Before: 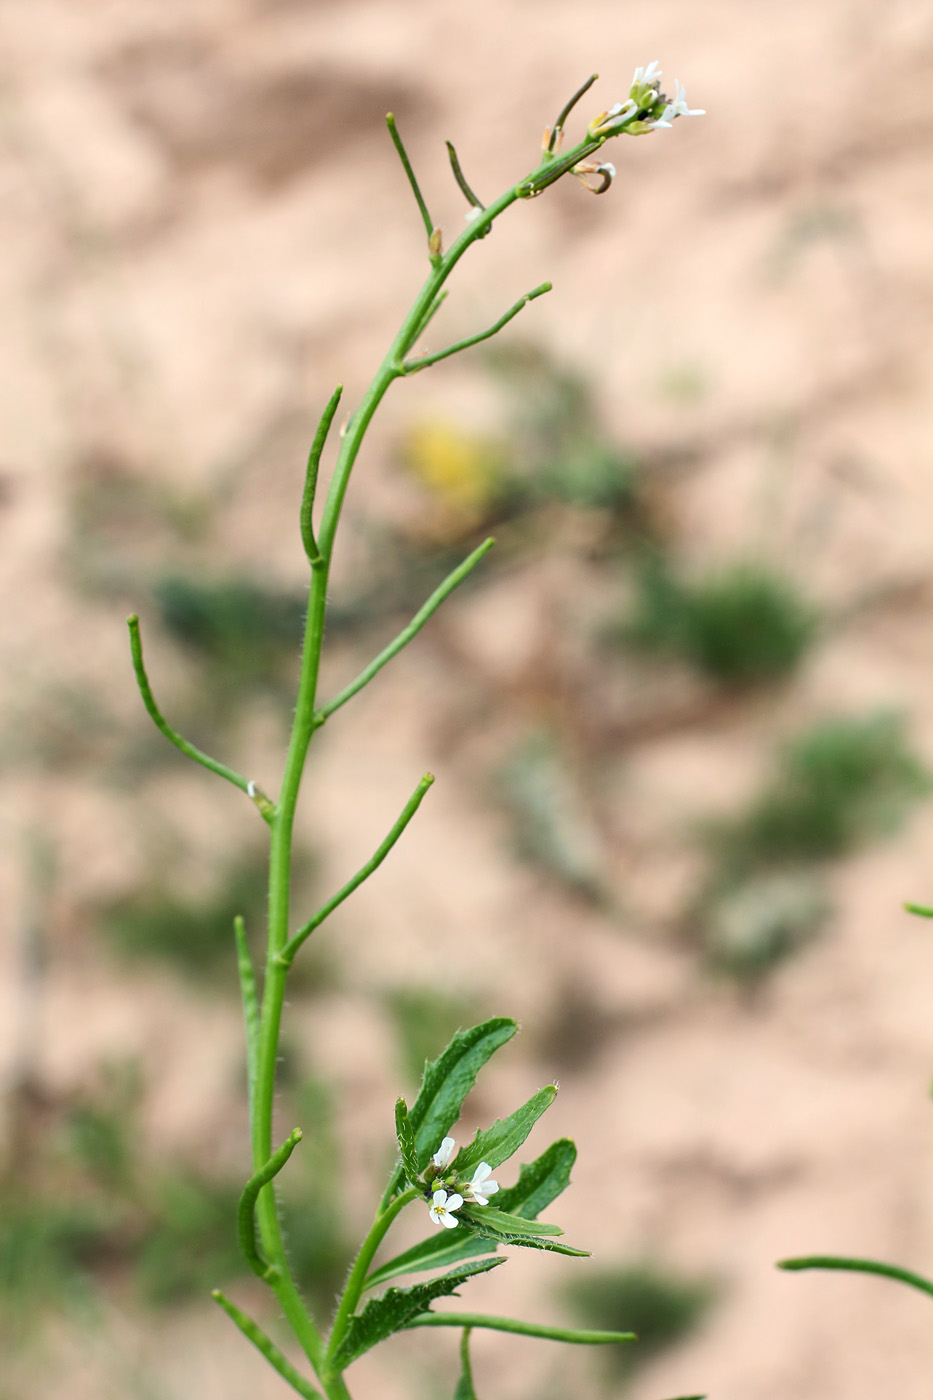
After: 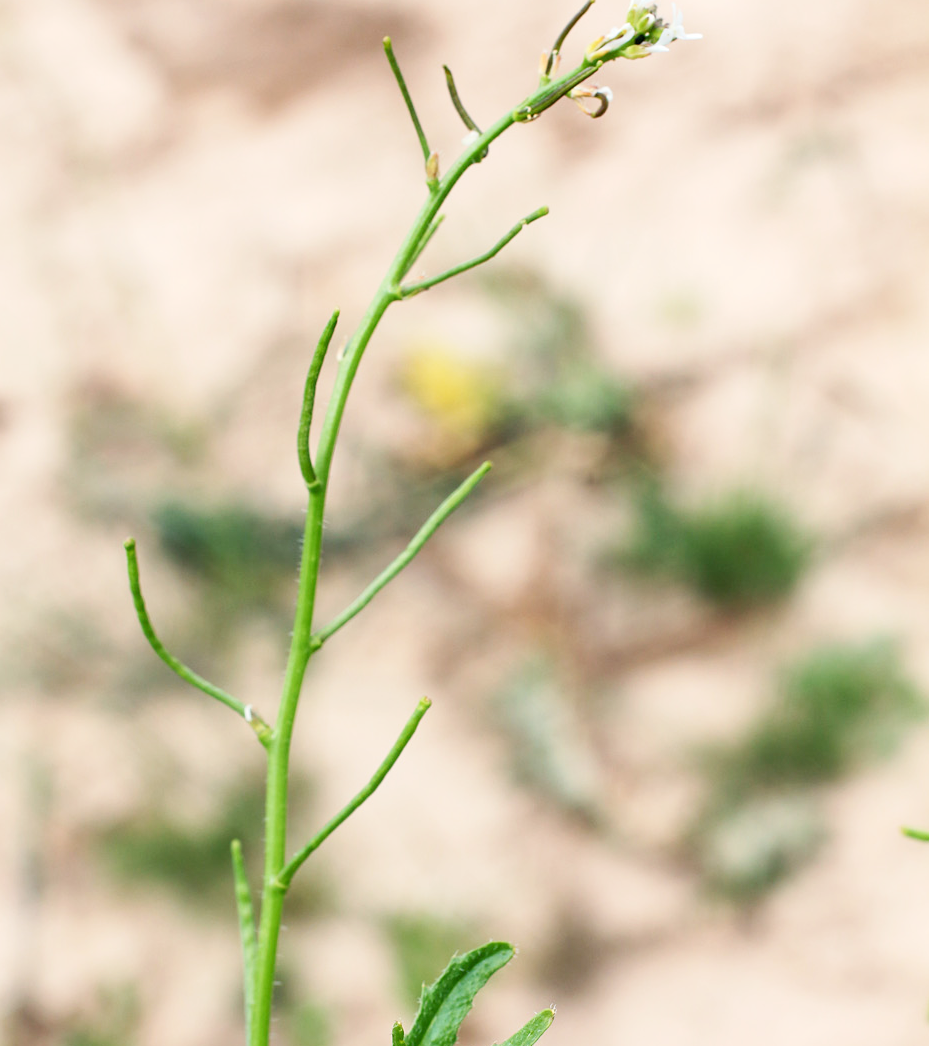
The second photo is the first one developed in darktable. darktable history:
crop: left 0.387%, top 5.469%, bottom 19.809%
base curve: curves: ch0 [(0, 0) (0.204, 0.334) (0.55, 0.733) (1, 1)], preserve colors none
